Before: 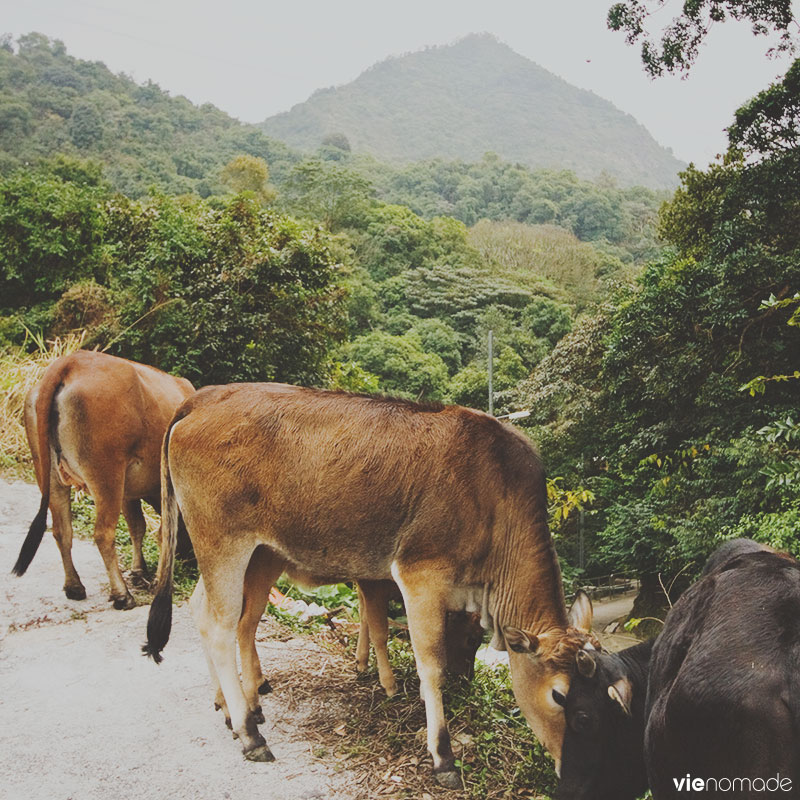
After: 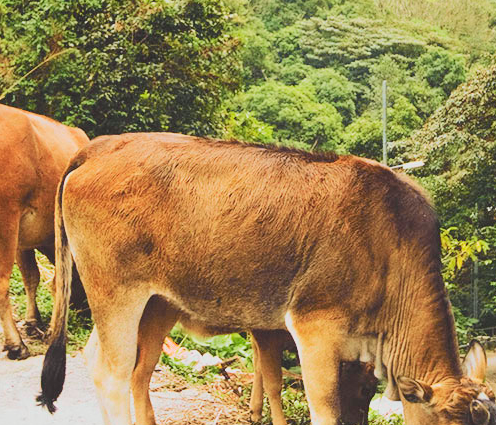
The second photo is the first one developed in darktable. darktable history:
tone curve: curves: ch0 [(0, 0.014) (0.12, 0.096) (0.386, 0.49) (0.54, 0.684) (0.751, 0.855) (0.89, 0.943) (0.998, 0.989)]; ch1 [(0, 0) (0.133, 0.099) (0.437, 0.41) (0.5, 0.5) (0.517, 0.536) (0.548, 0.575) (0.582, 0.631) (0.627, 0.688) (0.836, 0.868) (1, 1)]; ch2 [(0, 0) (0.374, 0.341) (0.456, 0.443) (0.478, 0.49) (0.501, 0.5) (0.528, 0.538) (0.55, 0.6) (0.572, 0.63) (0.702, 0.765) (1, 1)], color space Lab, independent channels, preserve colors none
crop: left 13.312%, top 31.28%, right 24.627%, bottom 15.582%
